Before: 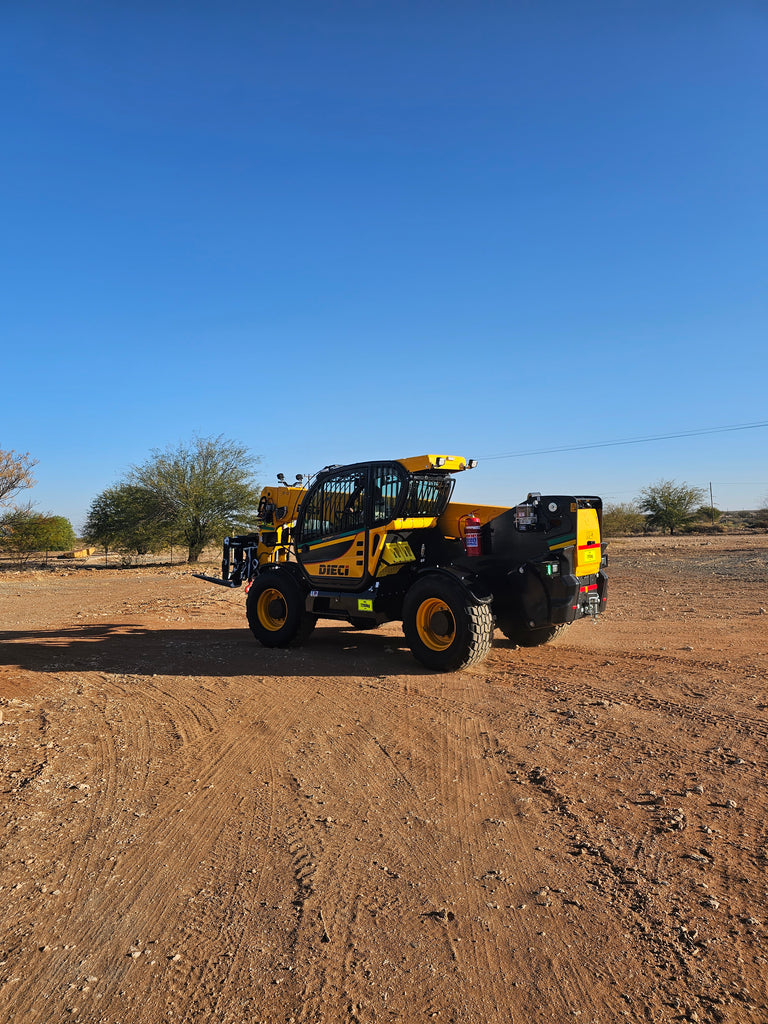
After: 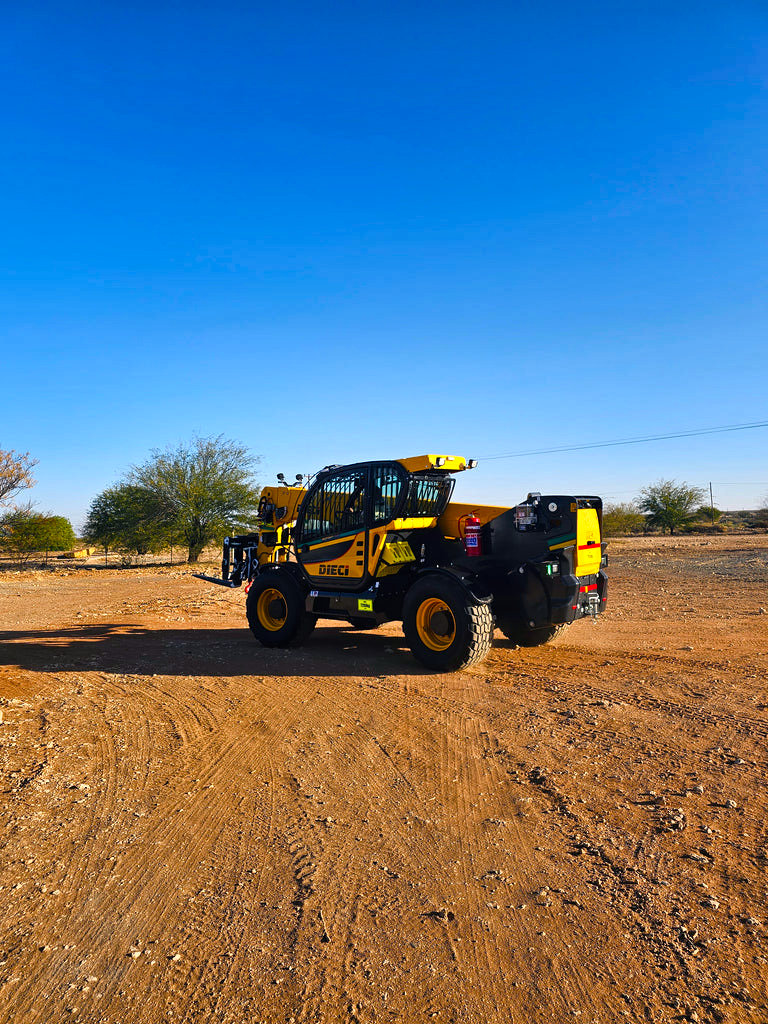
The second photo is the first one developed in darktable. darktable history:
color balance rgb: shadows lift › chroma 4.21%, shadows lift › hue 252.22°, highlights gain › chroma 1.36%, highlights gain › hue 50.24°, perceptual saturation grading › mid-tones 6.33%, perceptual saturation grading › shadows 72.44%, perceptual brilliance grading › highlights 11.59%, contrast 5.05%
shadows and highlights: low approximation 0.01, soften with gaussian
